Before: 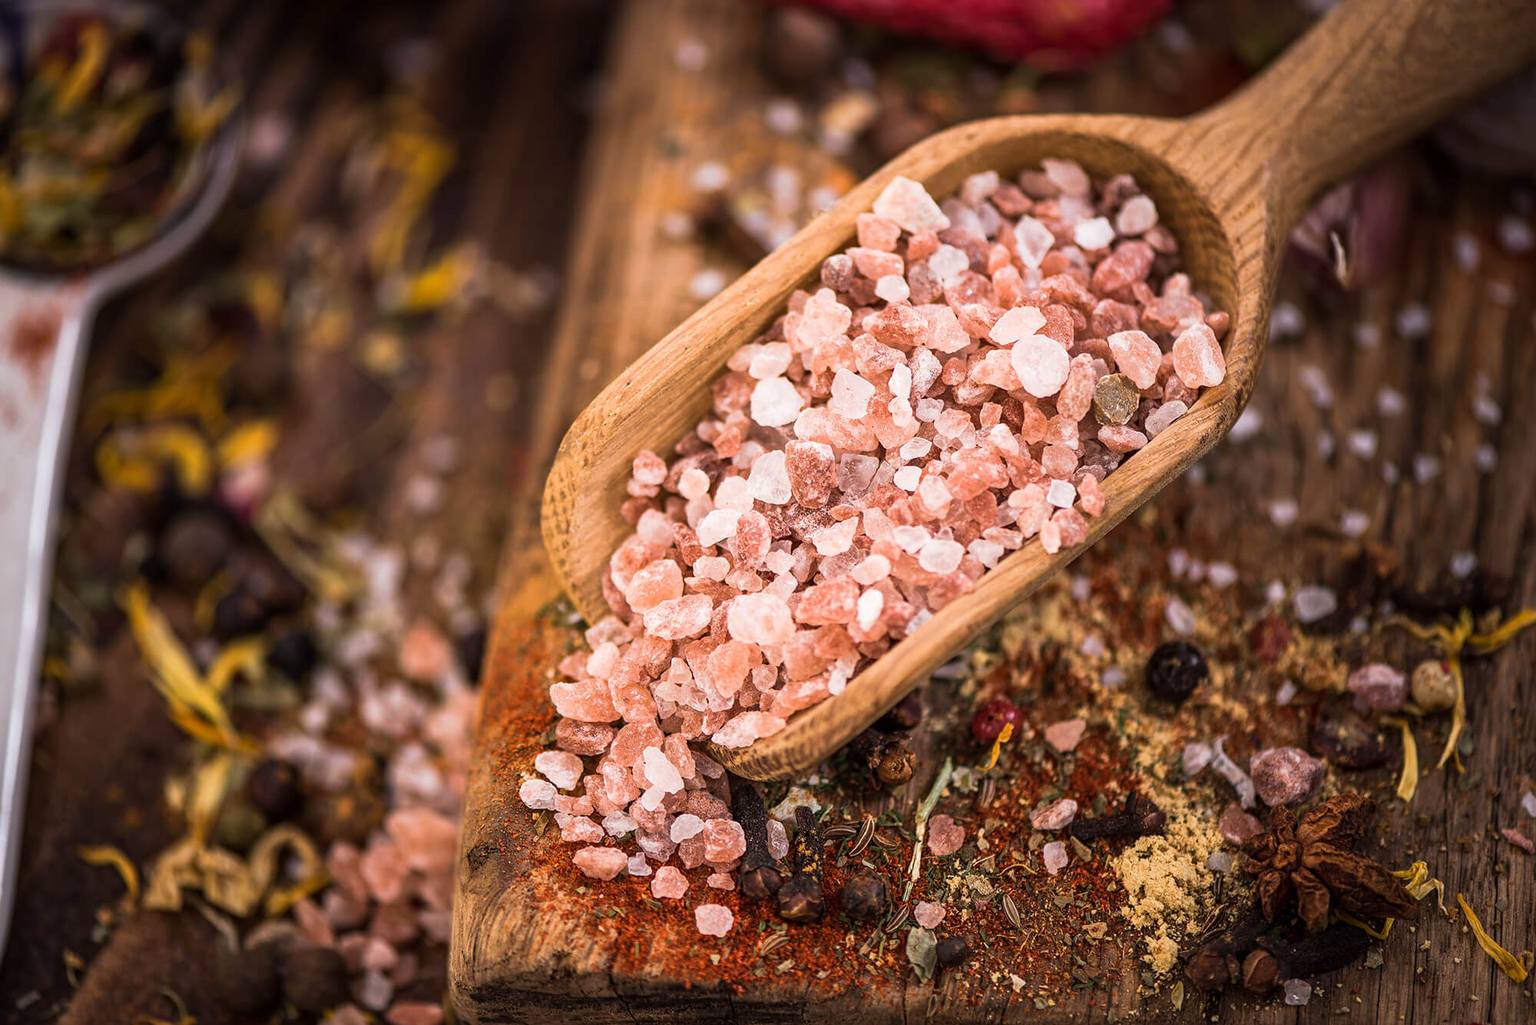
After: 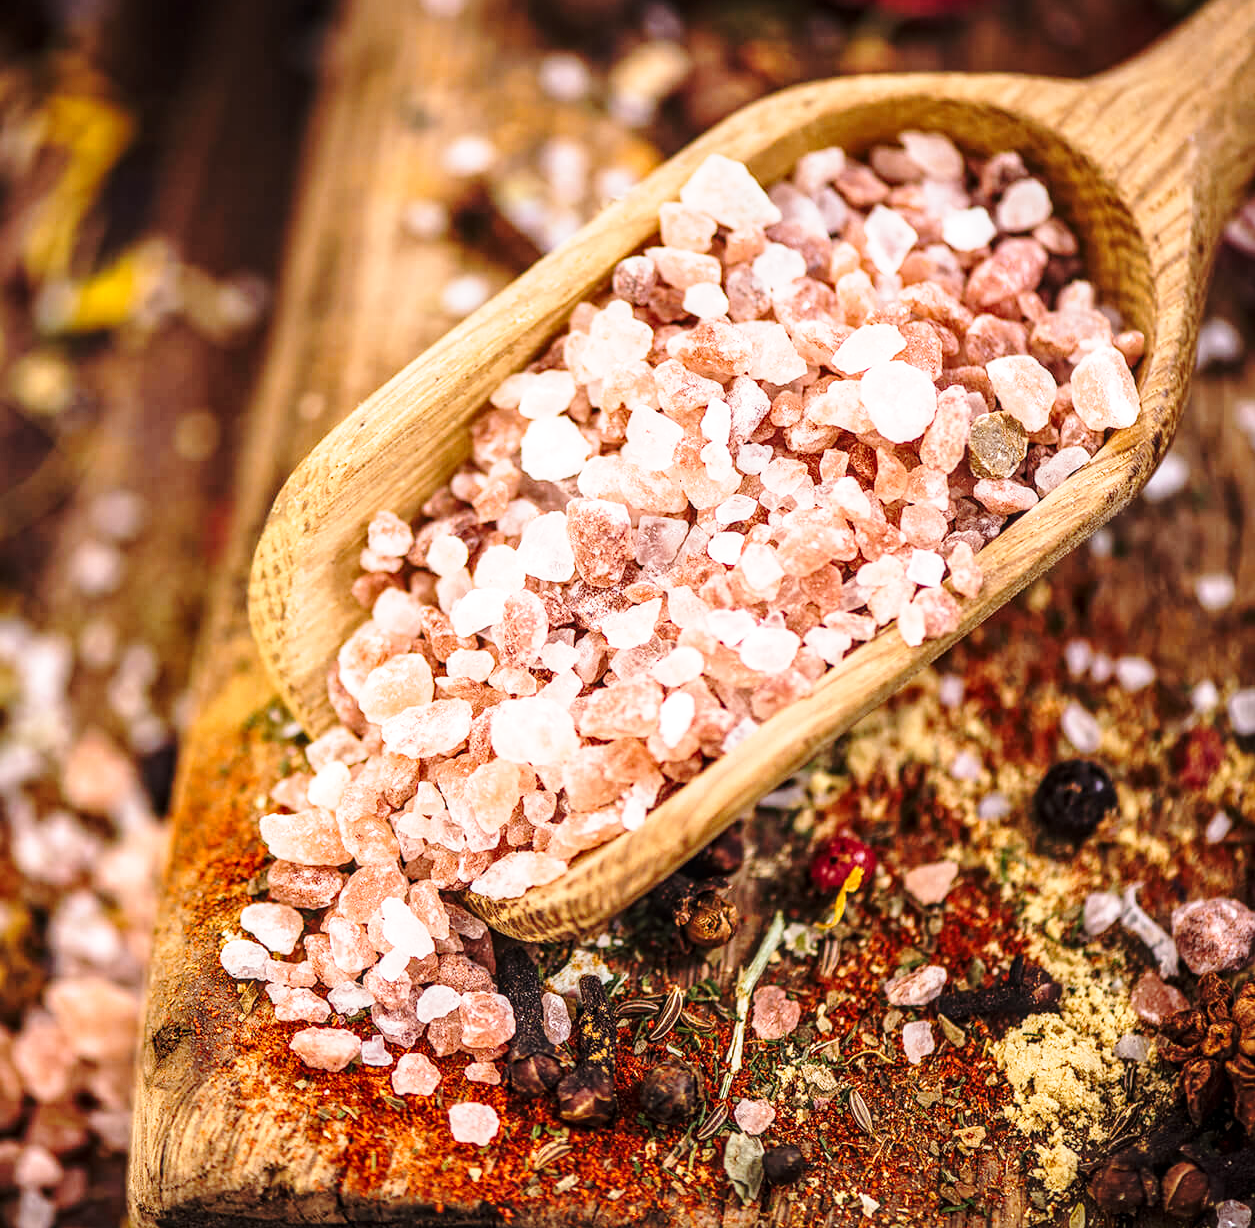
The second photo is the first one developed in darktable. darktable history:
local contrast: on, module defaults
crop and rotate: left 22.81%, top 5.637%, right 14.432%, bottom 2.323%
exposure: exposure -0.012 EV, compensate highlight preservation false
base curve: curves: ch0 [(0, 0) (0.032, 0.037) (0.105, 0.228) (0.435, 0.76) (0.856, 0.983) (1, 1)], preserve colors none
